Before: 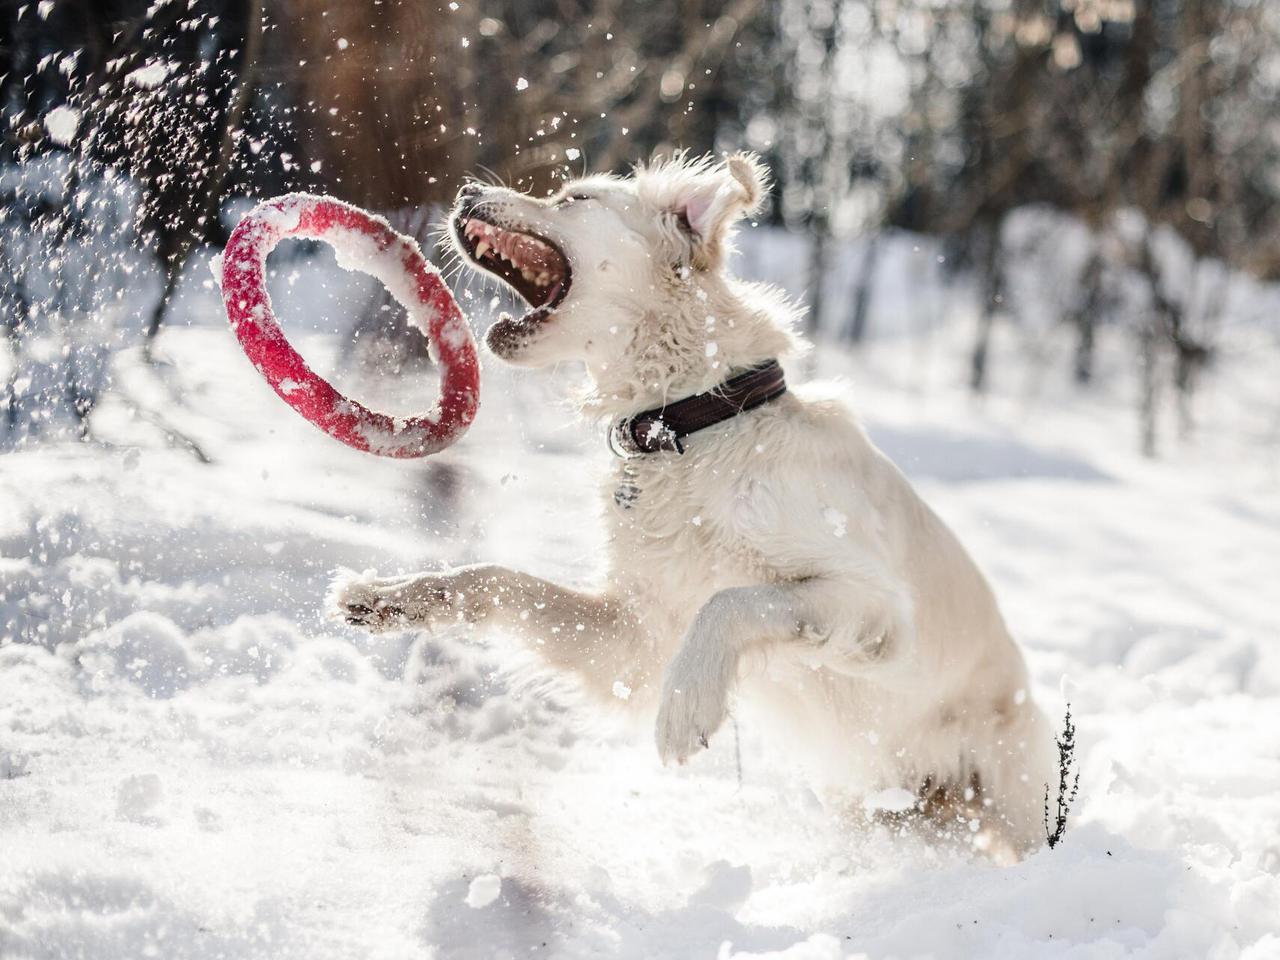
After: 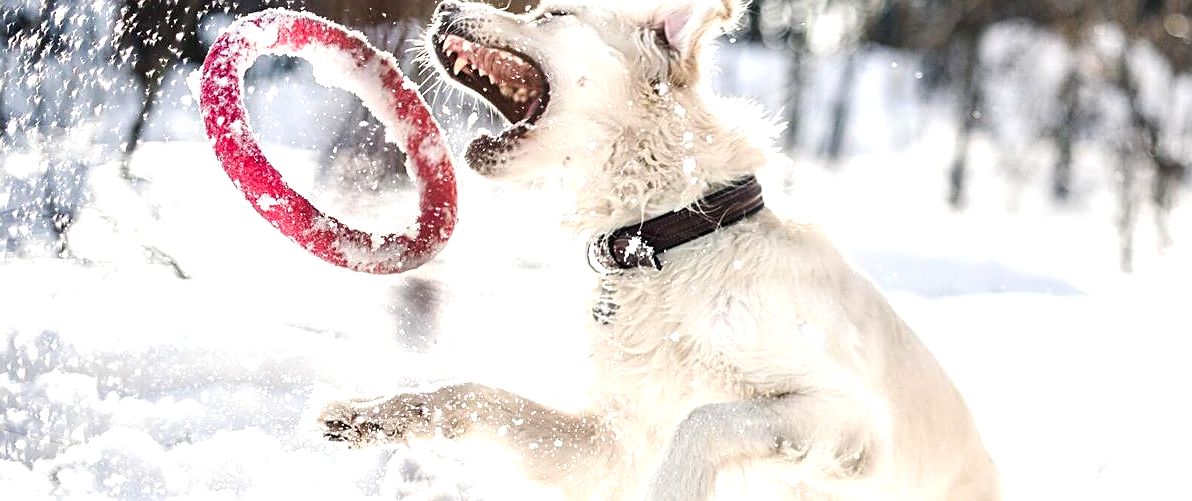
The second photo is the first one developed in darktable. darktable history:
tone equalizer: on, module defaults
exposure: black level correction 0, exposure 0.7 EV, compensate exposure bias true, compensate highlight preservation false
crop: left 1.744%, top 19.225%, right 5.069%, bottom 28.357%
sharpen: on, module defaults
